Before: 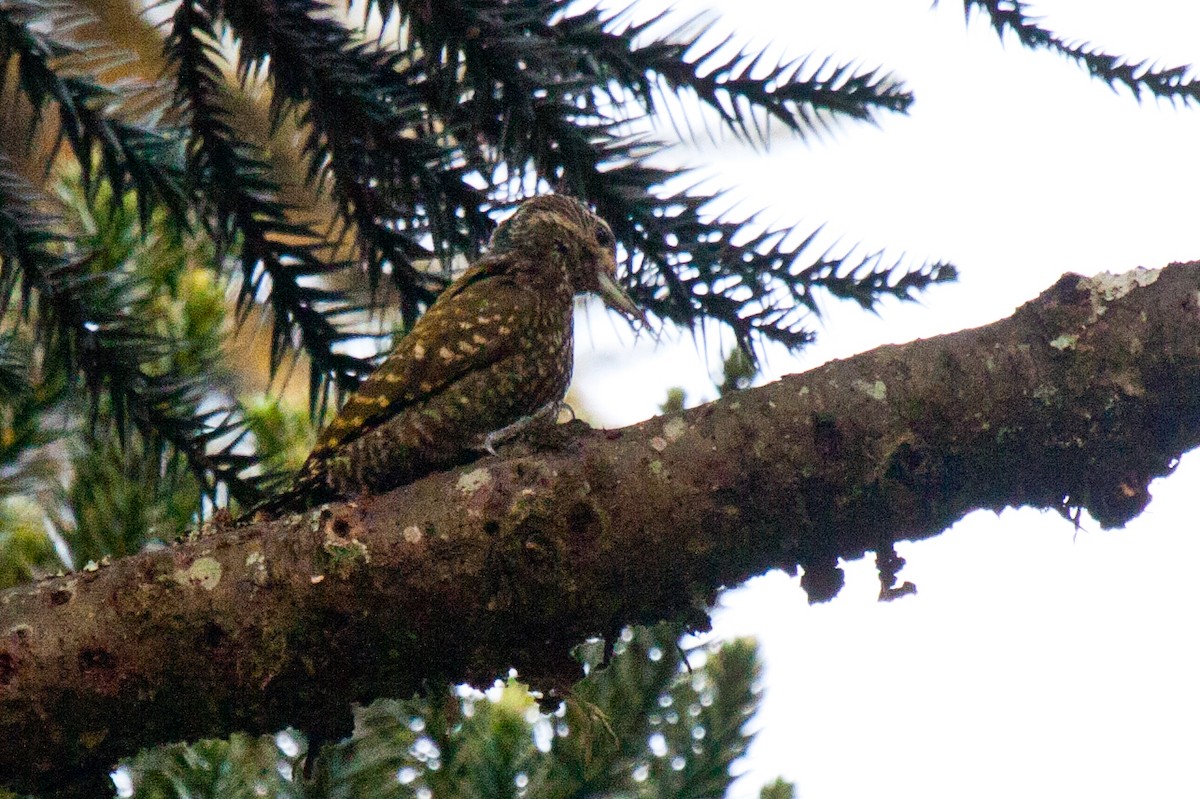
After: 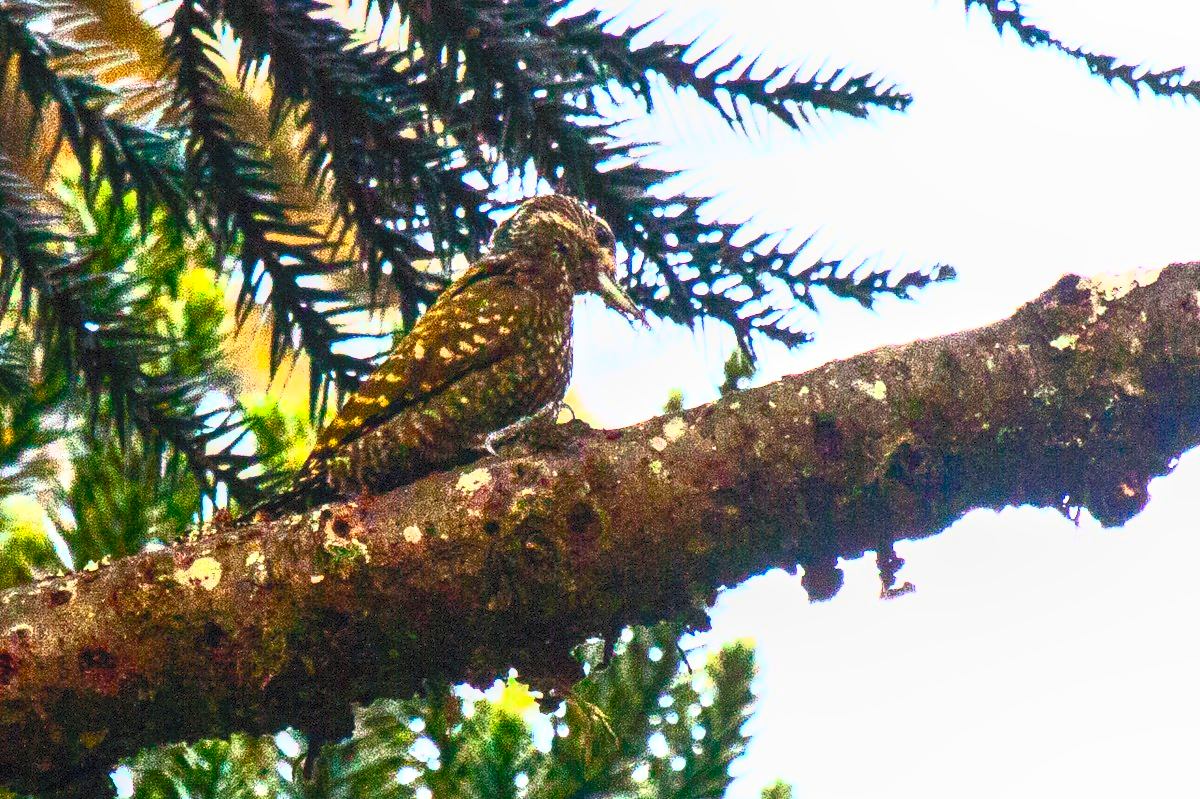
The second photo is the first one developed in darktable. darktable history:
local contrast: on, module defaults
contrast brightness saturation: contrast 1, brightness 1, saturation 1
